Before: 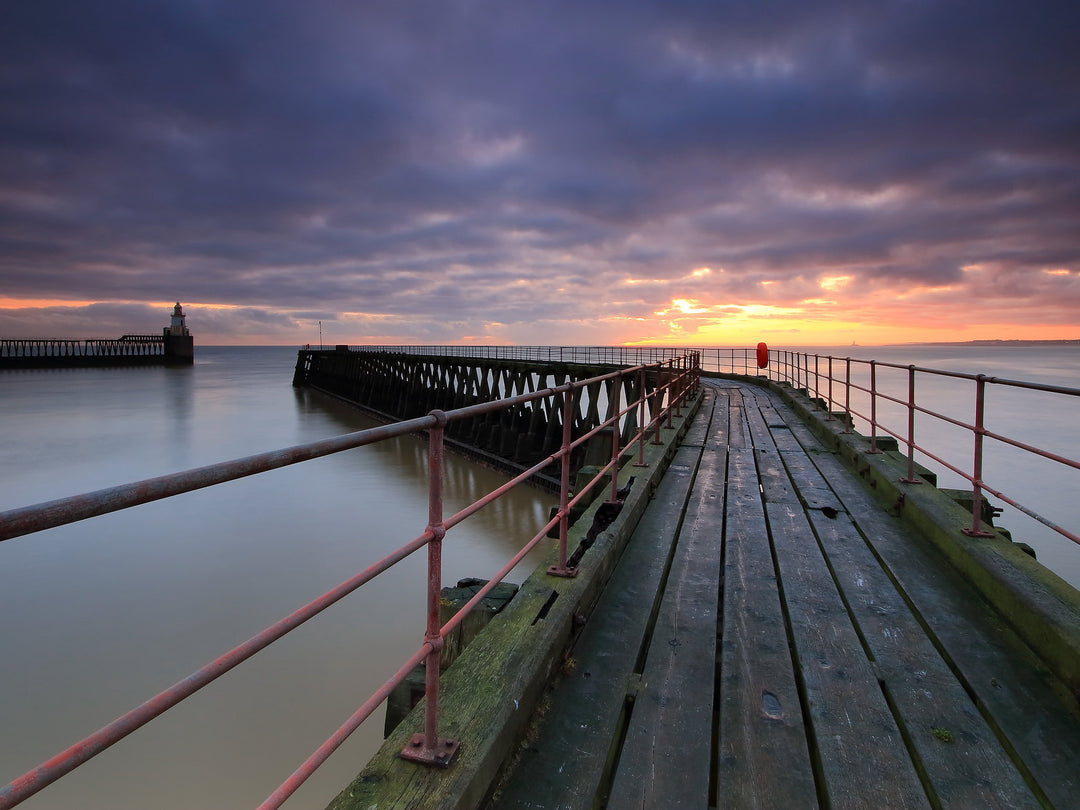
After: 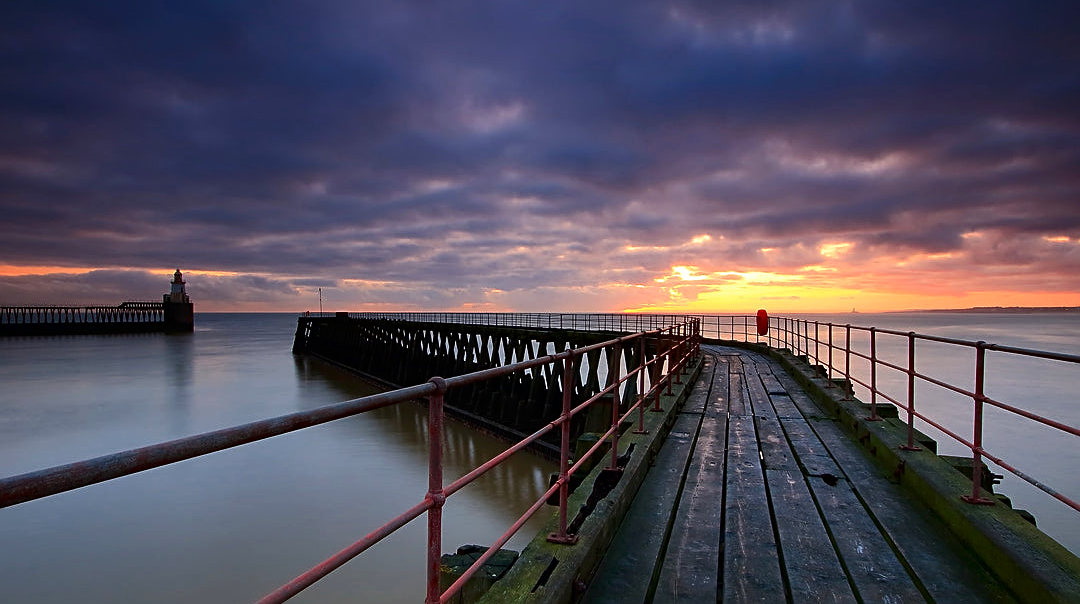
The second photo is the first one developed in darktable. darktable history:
crop: top 4.096%, bottom 21.322%
sharpen: on, module defaults
contrast brightness saturation: contrast 0.12, brightness -0.119, saturation 0.198
